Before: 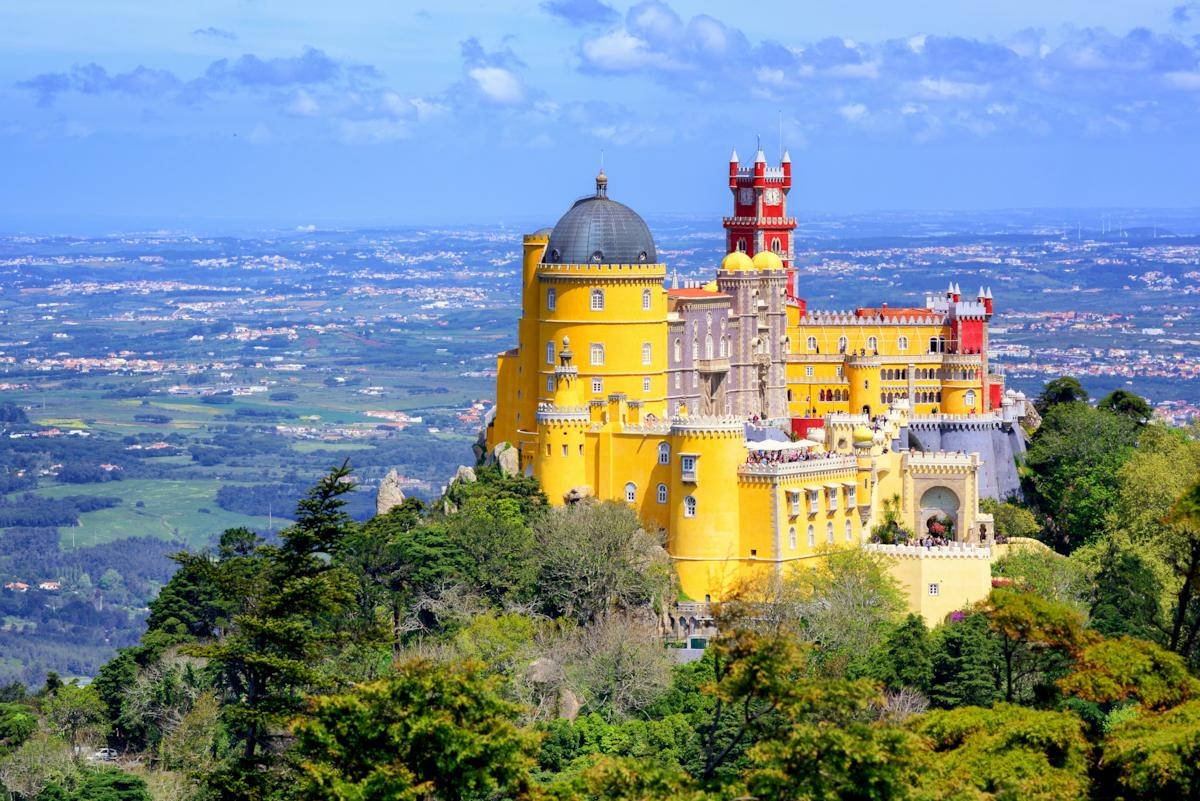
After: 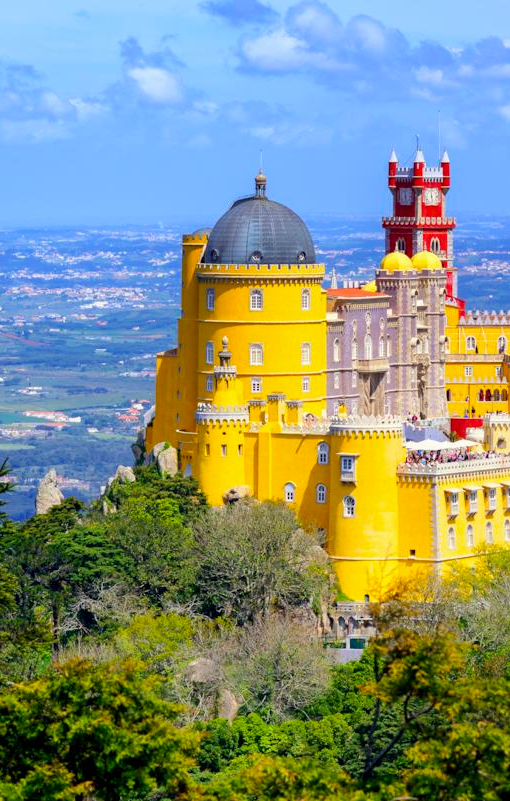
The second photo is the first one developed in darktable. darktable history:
color balance rgb: perceptual saturation grading › global saturation 19.555%
crop: left 28.423%, right 29.07%
